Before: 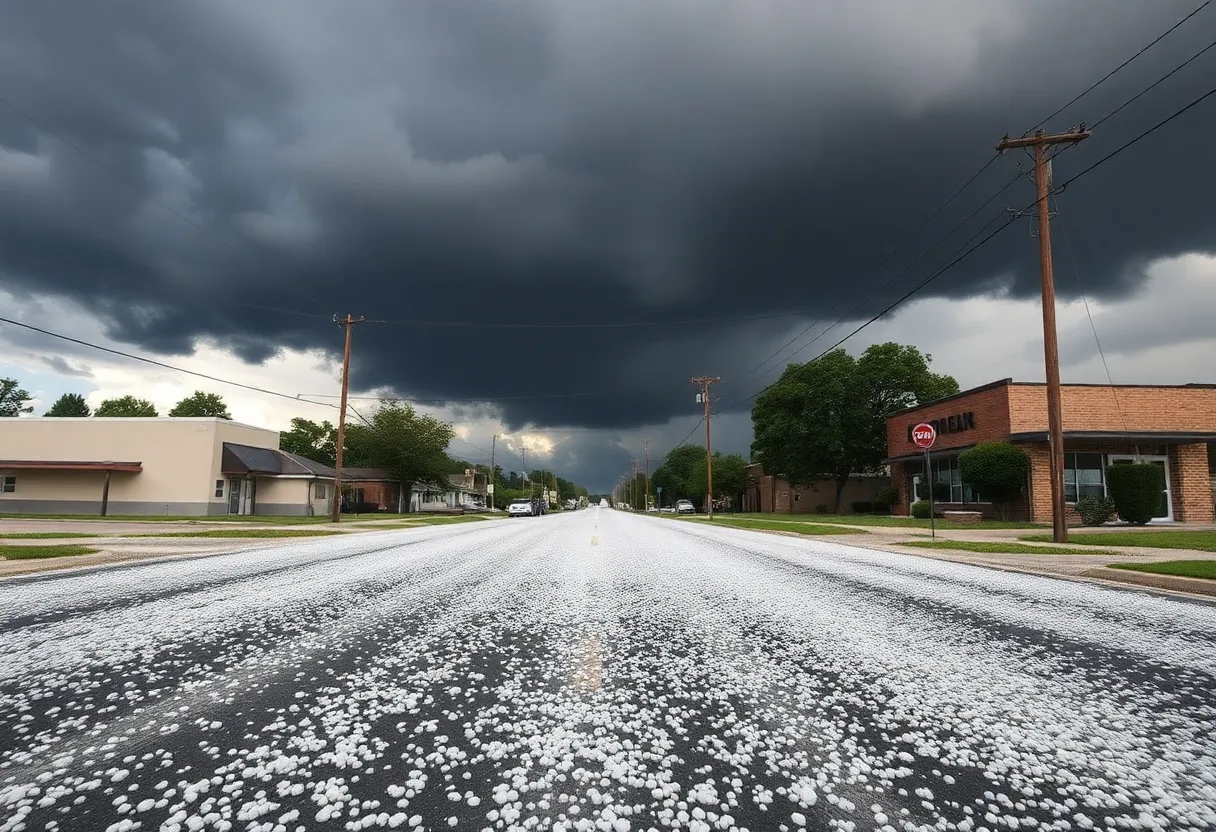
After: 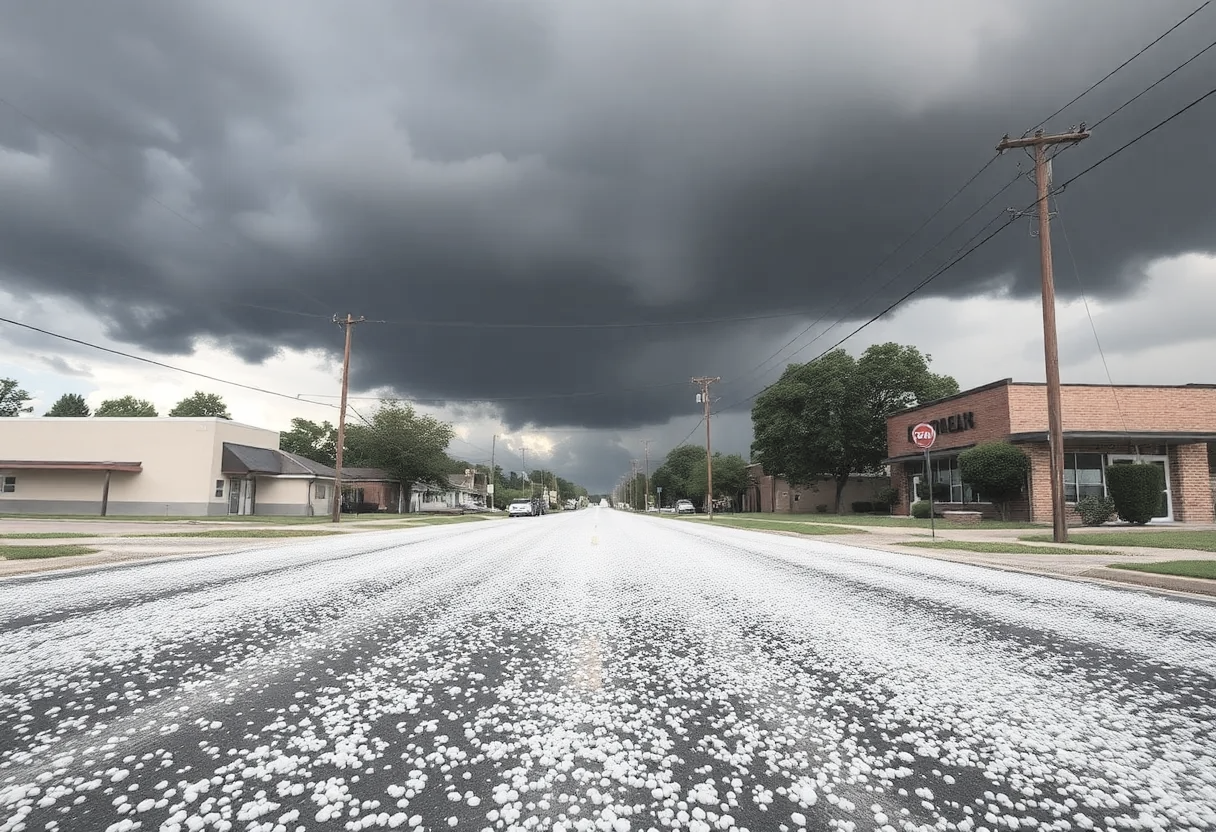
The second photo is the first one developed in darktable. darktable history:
color balance rgb: linear chroma grading › global chroma -16.06%, perceptual saturation grading › global saturation -32.85%, global vibrance -23.56%
contrast brightness saturation: contrast 0.1, brightness 0.3, saturation 0.14
